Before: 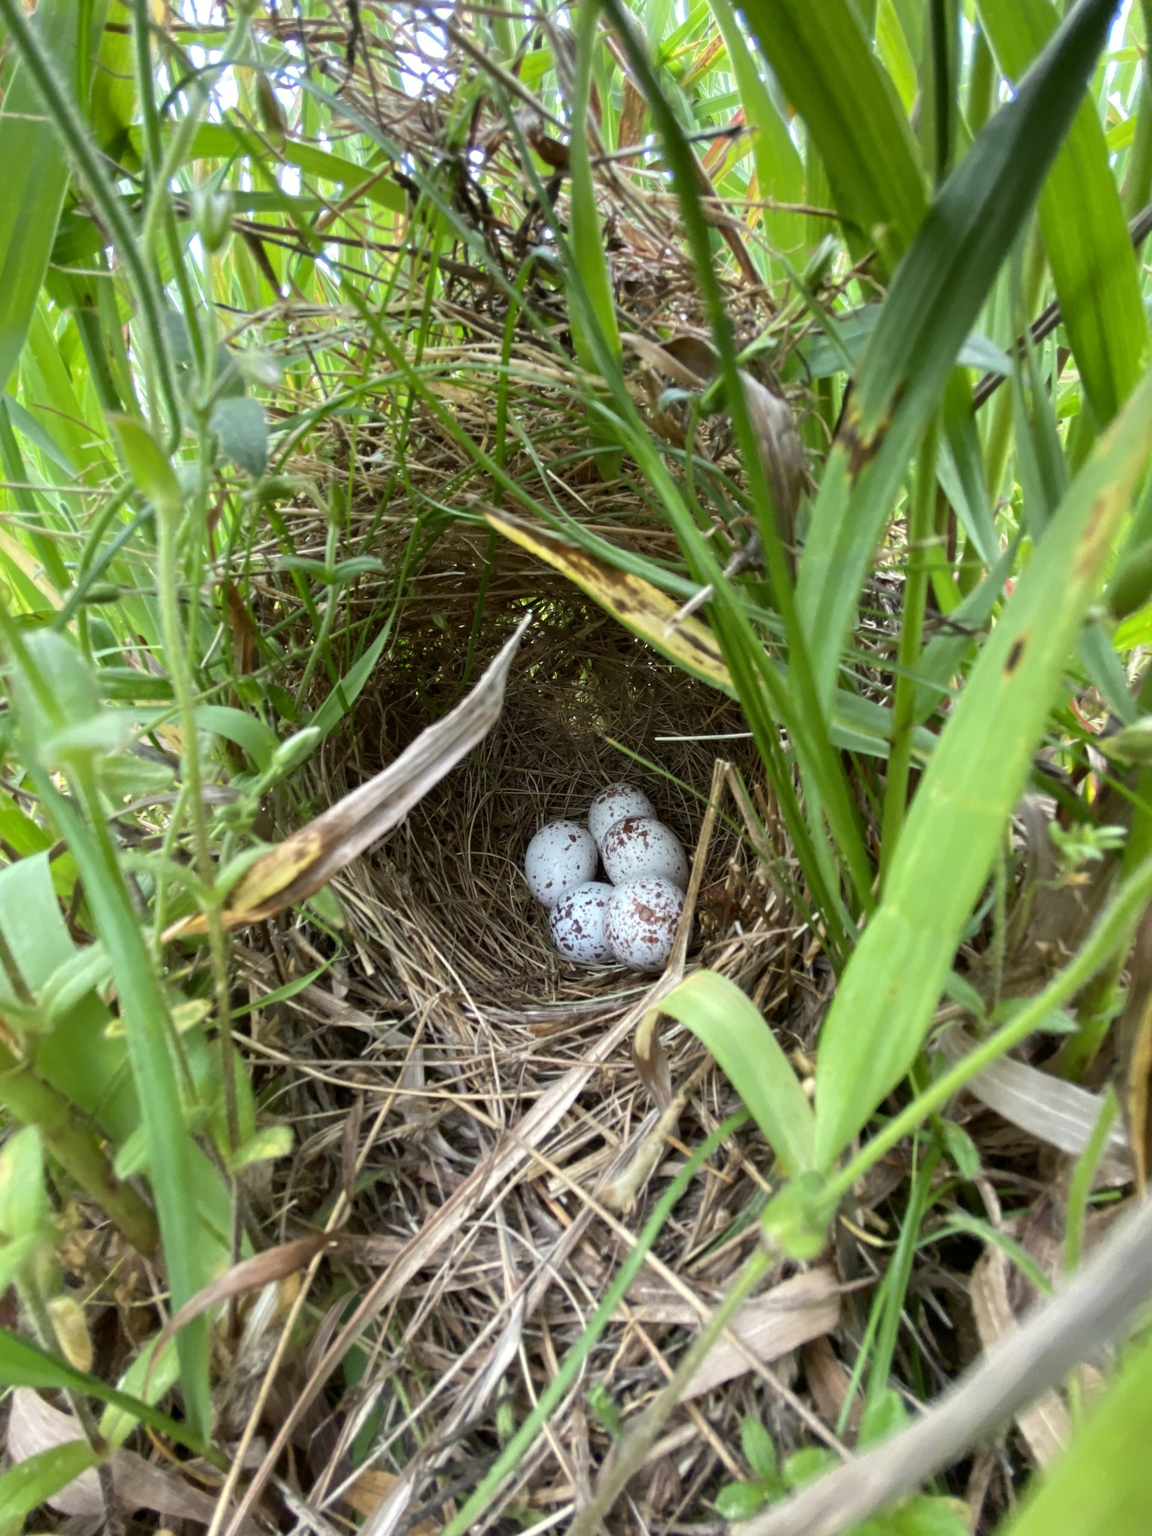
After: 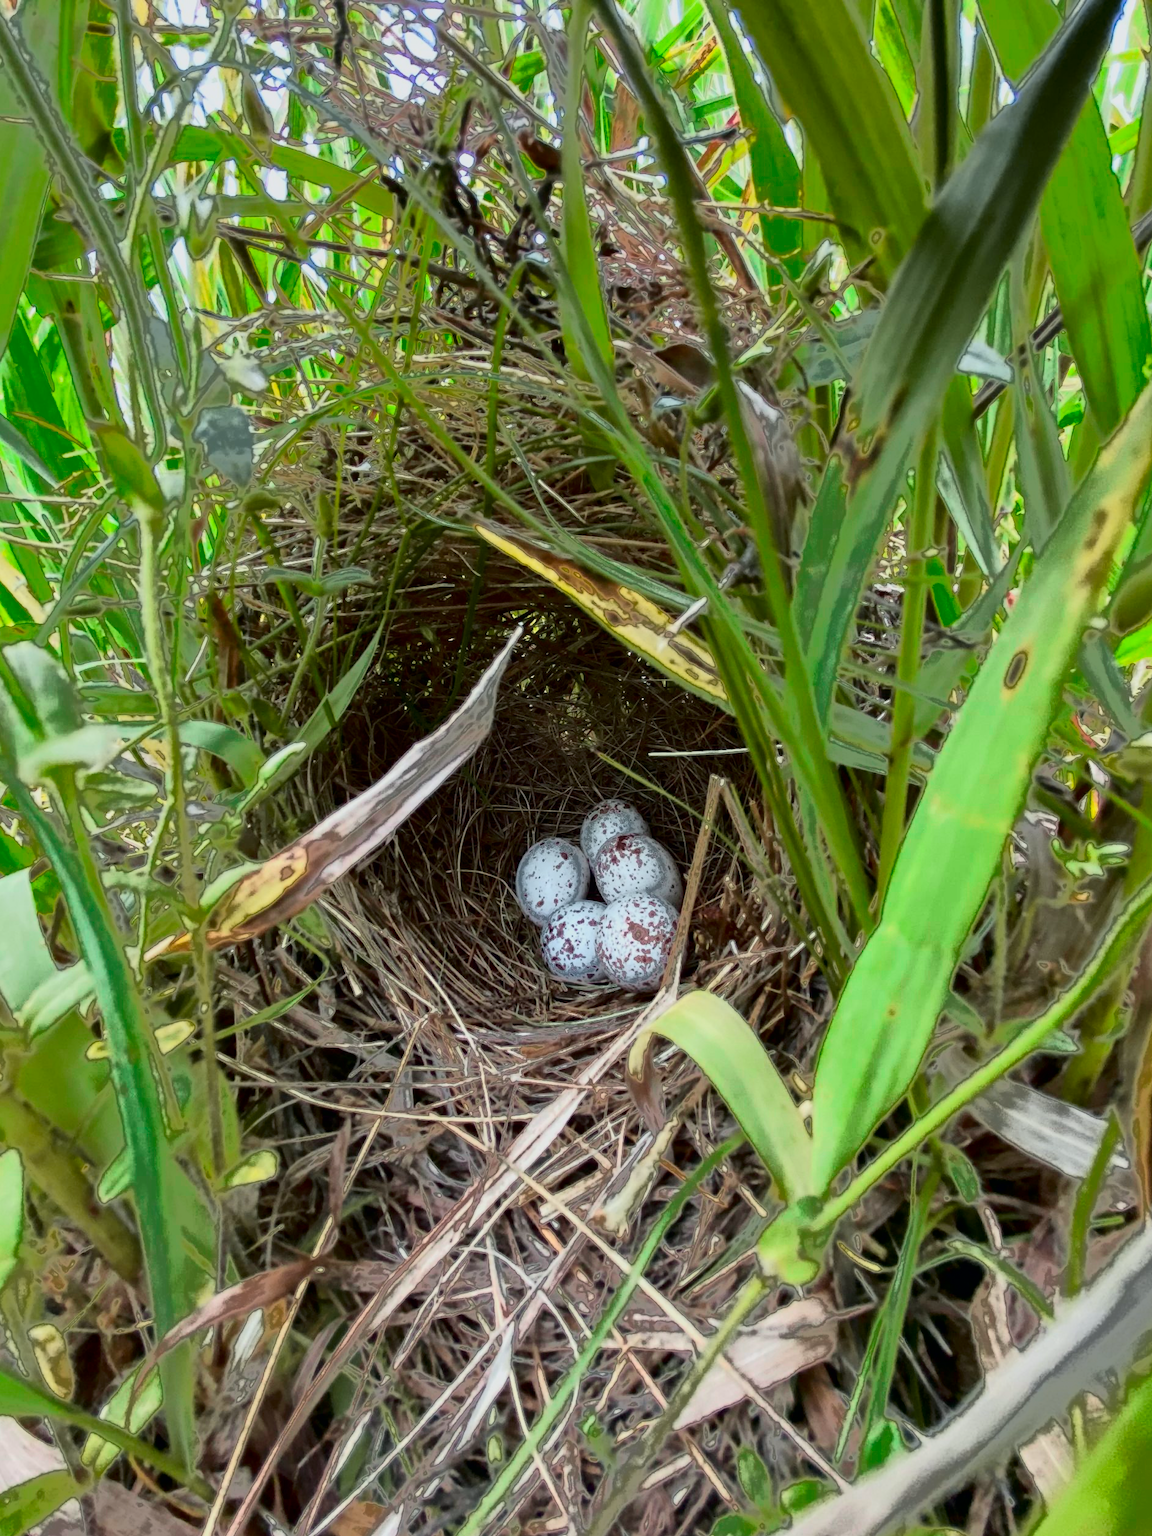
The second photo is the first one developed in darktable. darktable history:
fill light: exposure -0.73 EV, center 0.69, width 2.2
crop: left 1.743%, right 0.268%, bottom 2.011%
tone curve: curves: ch0 [(0, 0) (0.049, 0.01) (0.154, 0.081) (0.491, 0.519) (0.748, 0.765) (1, 0.919)]; ch1 [(0, 0) (0.172, 0.123) (0.317, 0.272) (0.391, 0.424) (0.499, 0.497) (0.531, 0.541) (0.615, 0.608) (0.741, 0.783) (1, 1)]; ch2 [(0, 0) (0.411, 0.424) (0.483, 0.478) (0.546, 0.532) (0.652, 0.633) (1, 1)], color space Lab, independent channels, preserve colors none
contrast brightness saturation: contrast -0.02, brightness -0.01, saturation 0.03
